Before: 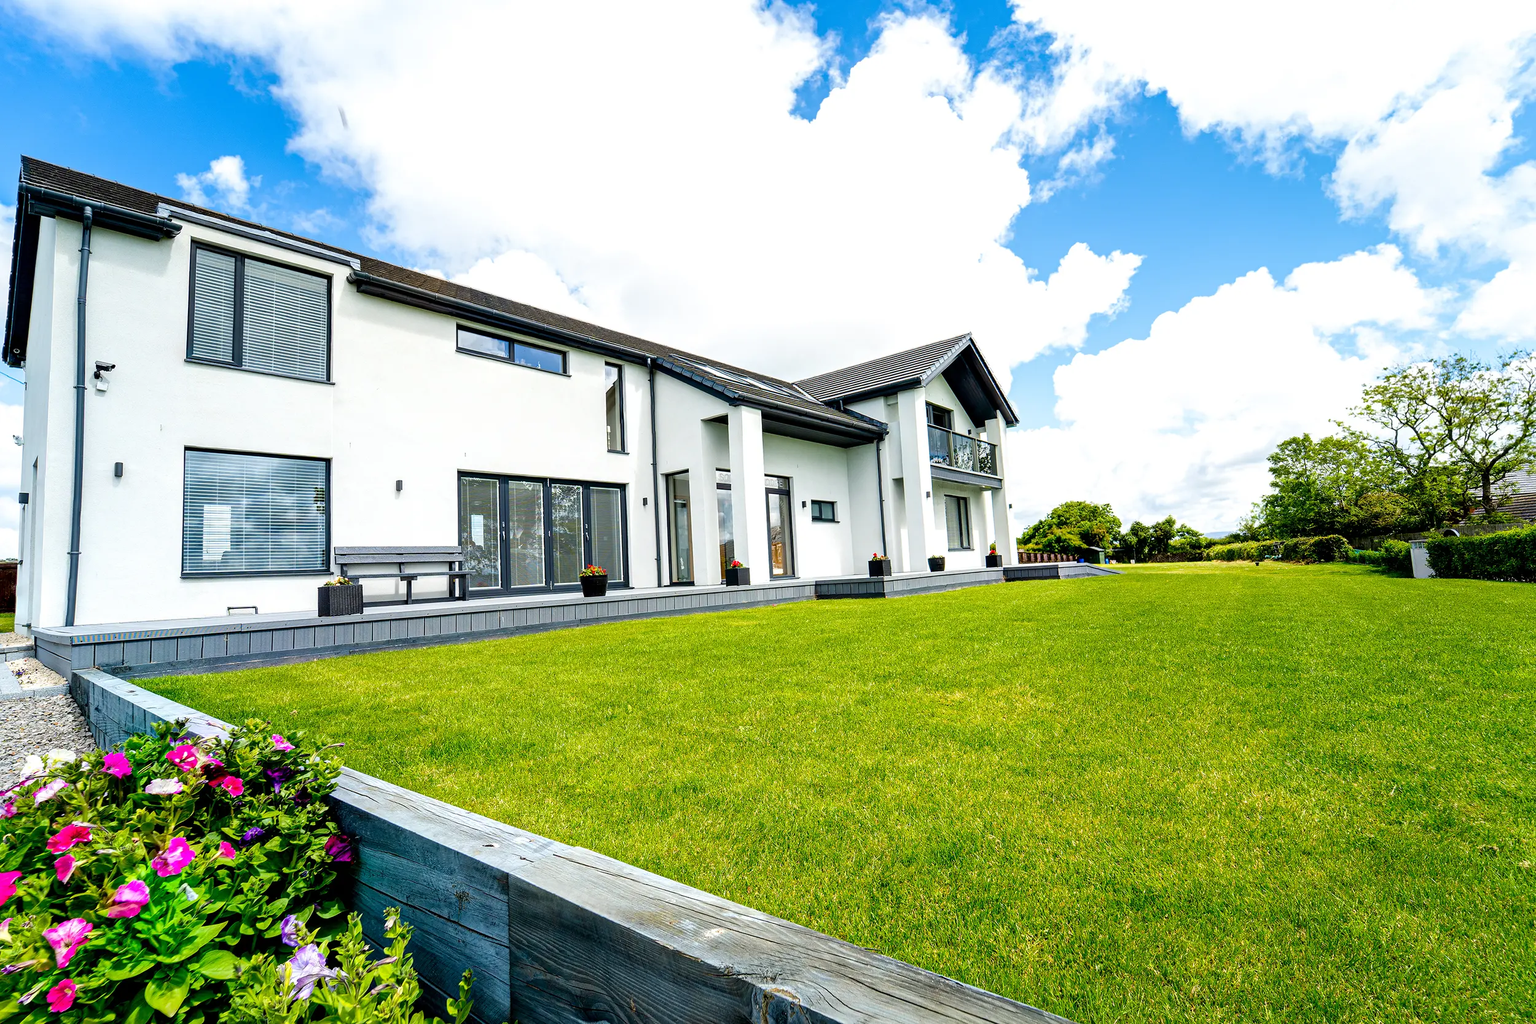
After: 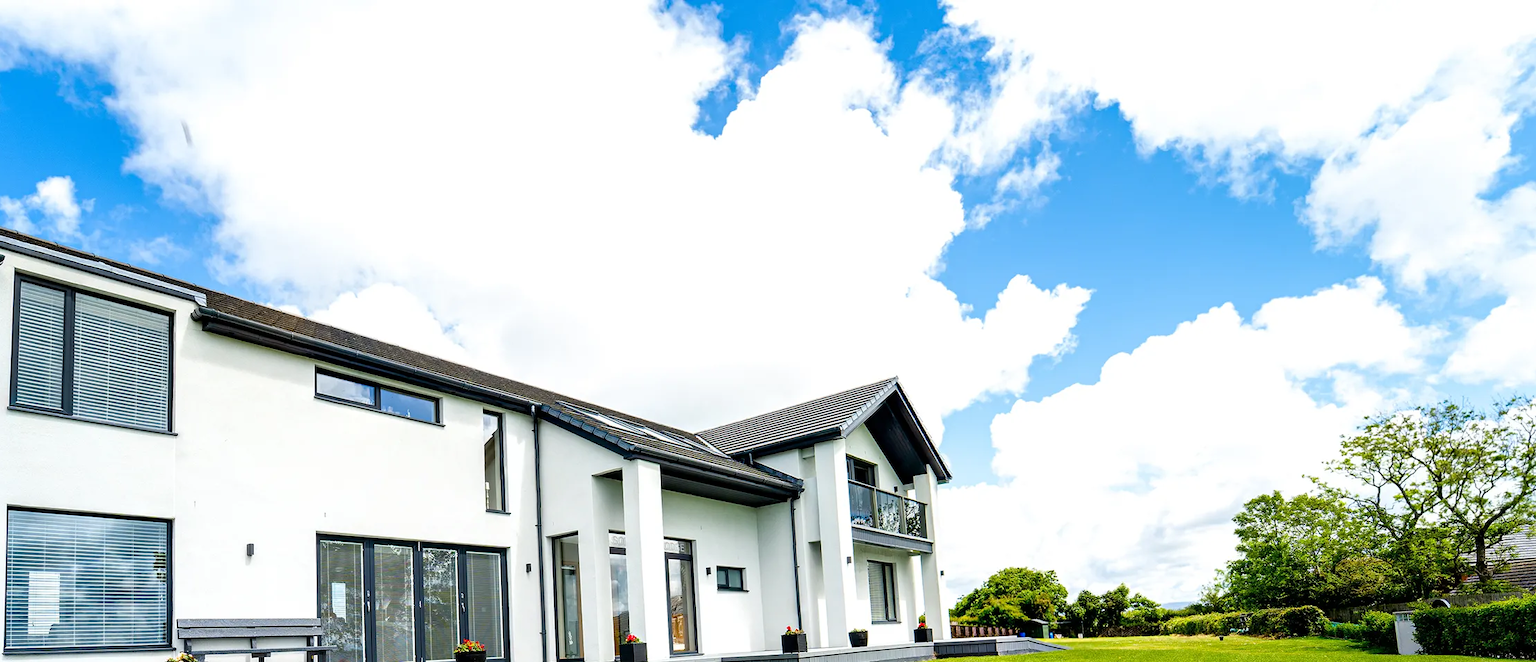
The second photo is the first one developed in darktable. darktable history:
crop and rotate: left 11.602%, bottom 42.776%
